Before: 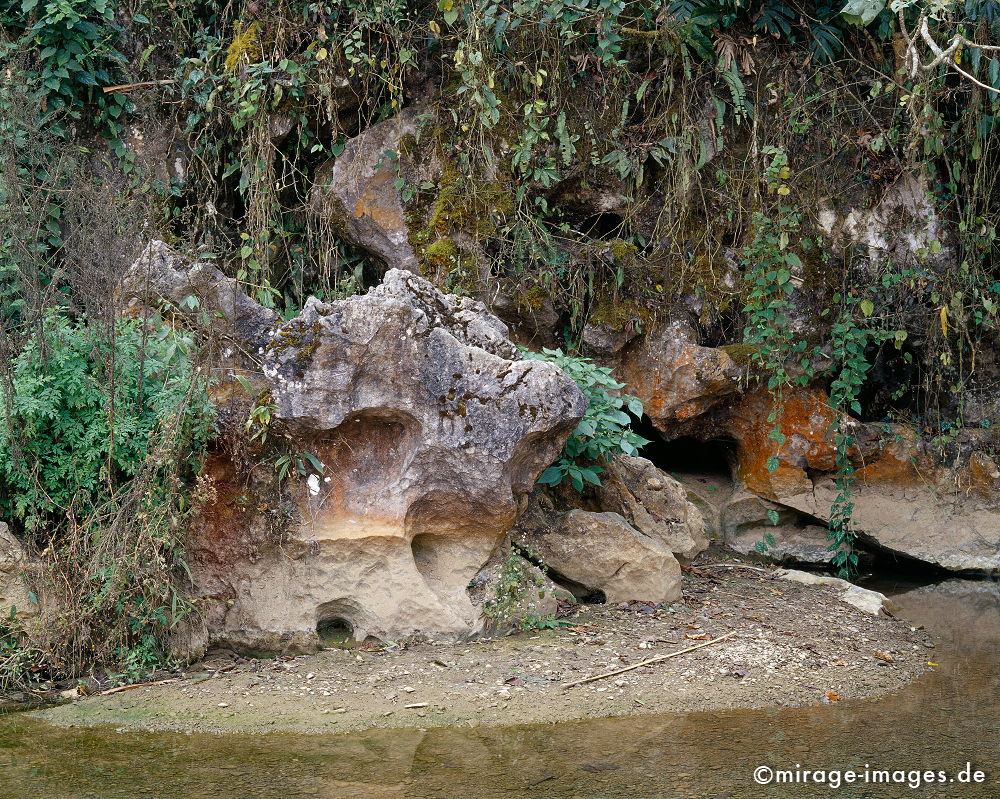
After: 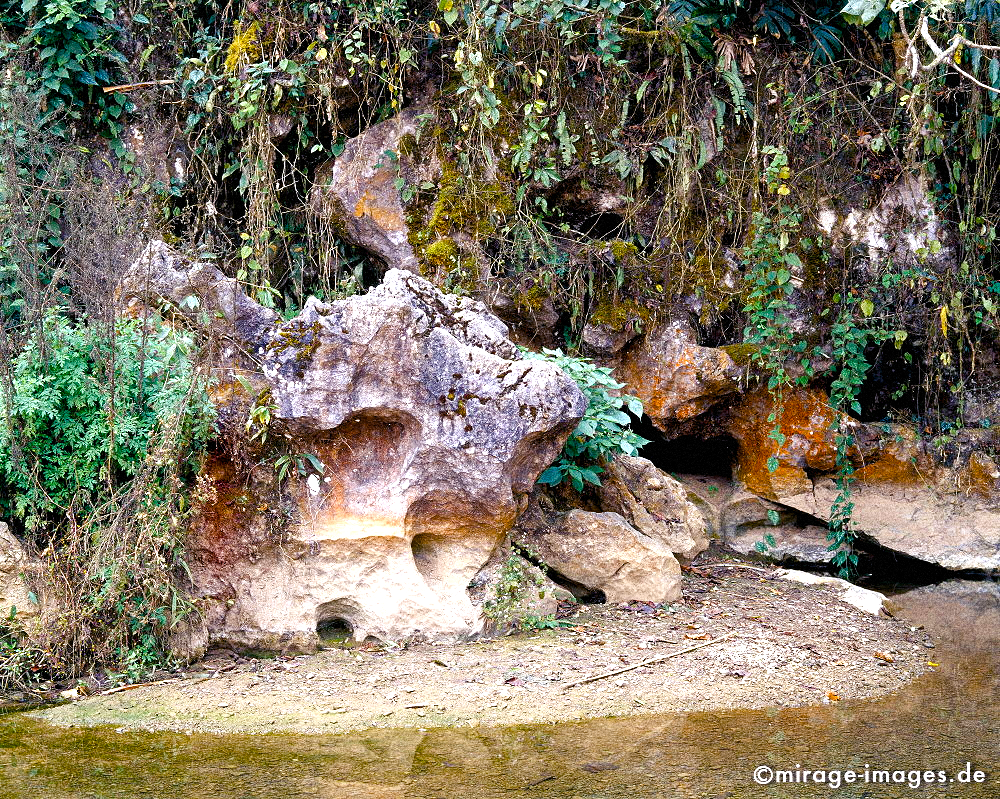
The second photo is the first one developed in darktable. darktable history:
grain: coarseness 14.49 ISO, strength 48.04%, mid-tones bias 35%
white balance: red 1.004, blue 1.096
exposure: exposure 0.6 EV, compensate highlight preservation false
color balance rgb: shadows lift › luminance -21.66%, shadows lift › chroma 6.57%, shadows lift › hue 270°, power › chroma 0.68%, power › hue 60°, highlights gain › luminance 6.08%, highlights gain › chroma 1.33%, highlights gain › hue 90°, global offset › luminance -0.87%, perceptual saturation grading › global saturation 26.86%, perceptual saturation grading › highlights -28.39%, perceptual saturation grading › mid-tones 15.22%, perceptual saturation grading › shadows 33.98%, perceptual brilliance grading › highlights 10%, perceptual brilliance grading › mid-tones 5%
